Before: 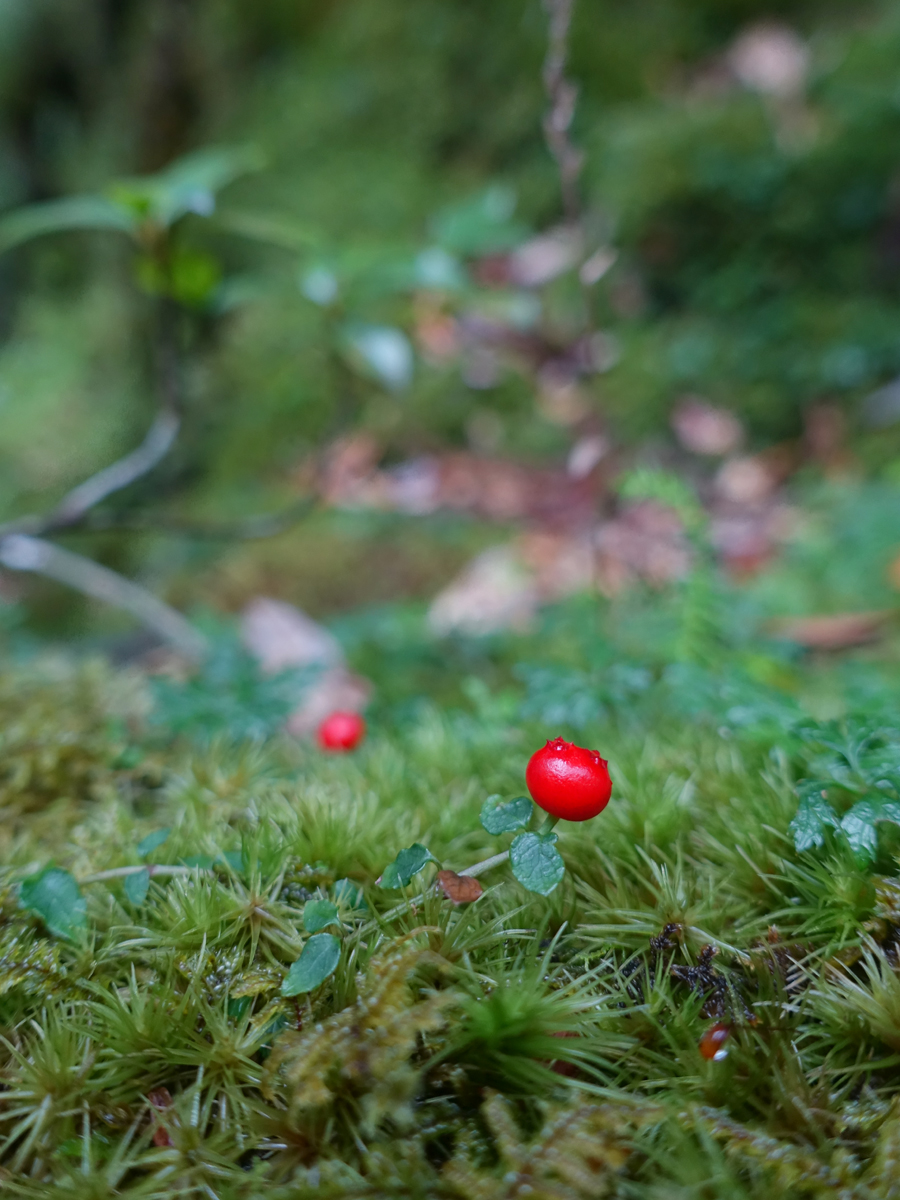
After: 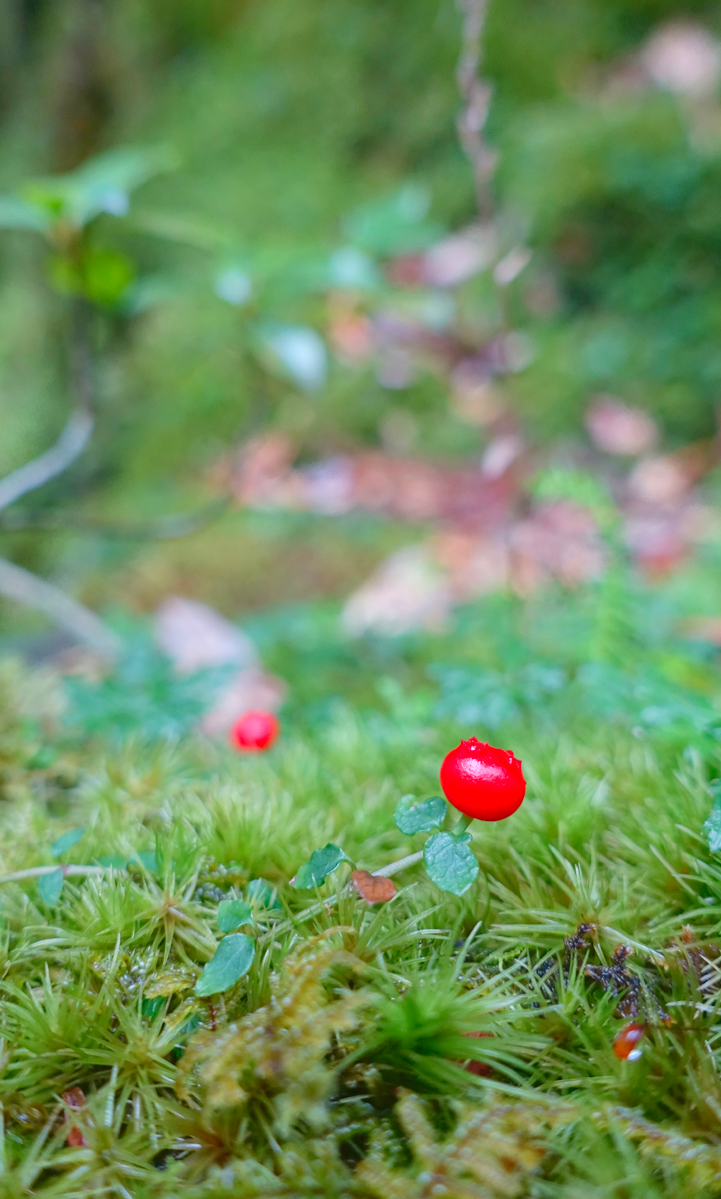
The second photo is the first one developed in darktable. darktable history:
exposure: black level correction 0, compensate exposure bias true, compensate highlight preservation false
levels: levels [0, 0.397, 0.955]
crop and rotate: left 9.597%, right 10.195%
